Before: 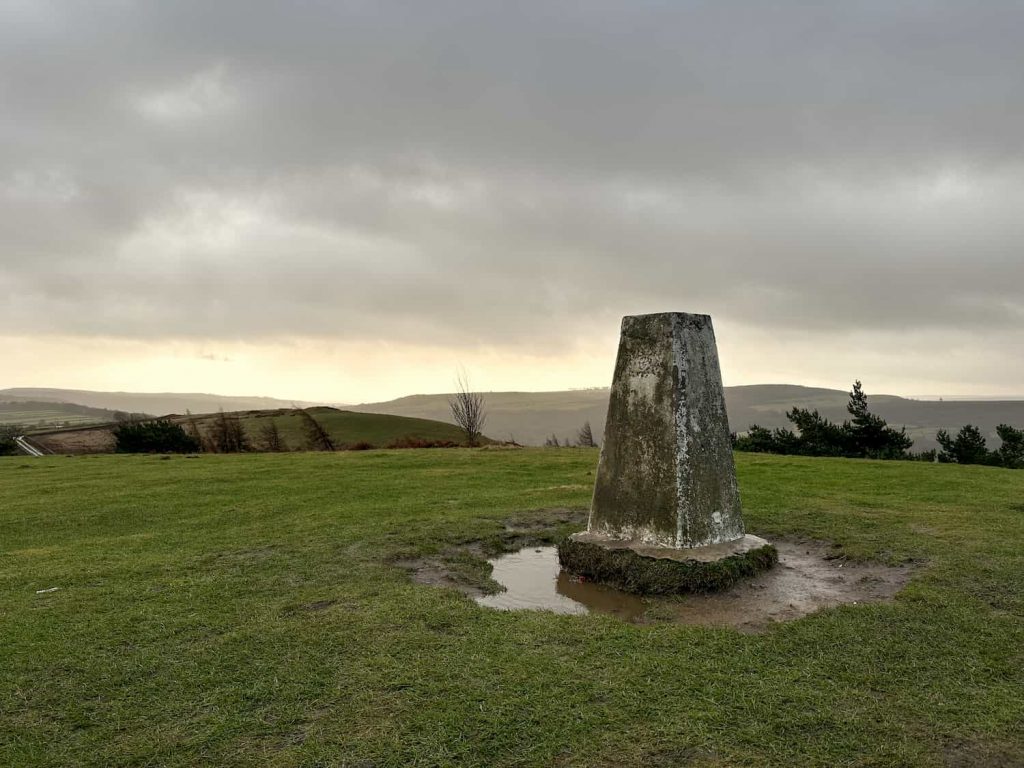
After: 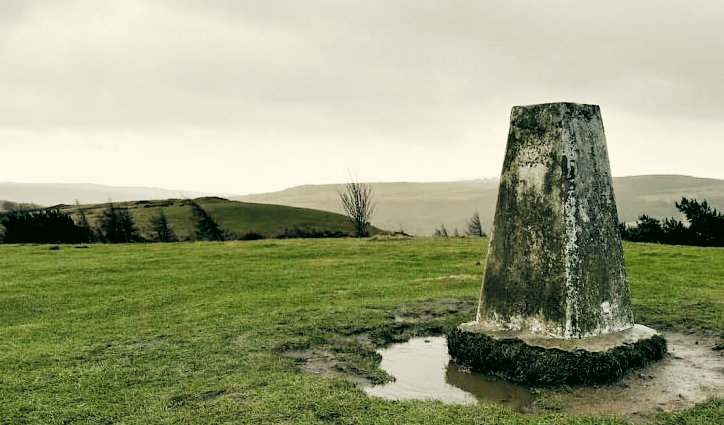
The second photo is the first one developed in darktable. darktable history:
exposure: exposure 0.917 EV, compensate highlight preservation false
crop: left 10.914%, top 27.457%, right 18.308%, bottom 17.085%
color correction: highlights a* -0.437, highlights b* 9.21, shadows a* -9.47, shadows b* 0.534
filmic rgb: black relative exposure -5.1 EV, white relative exposure 3.99 EV, hardness 2.88, contrast 1.297, highlights saturation mix -30.84%, add noise in highlights 0, preserve chrominance luminance Y, color science v3 (2019), use custom middle-gray values true, iterations of high-quality reconstruction 0, contrast in highlights soft
